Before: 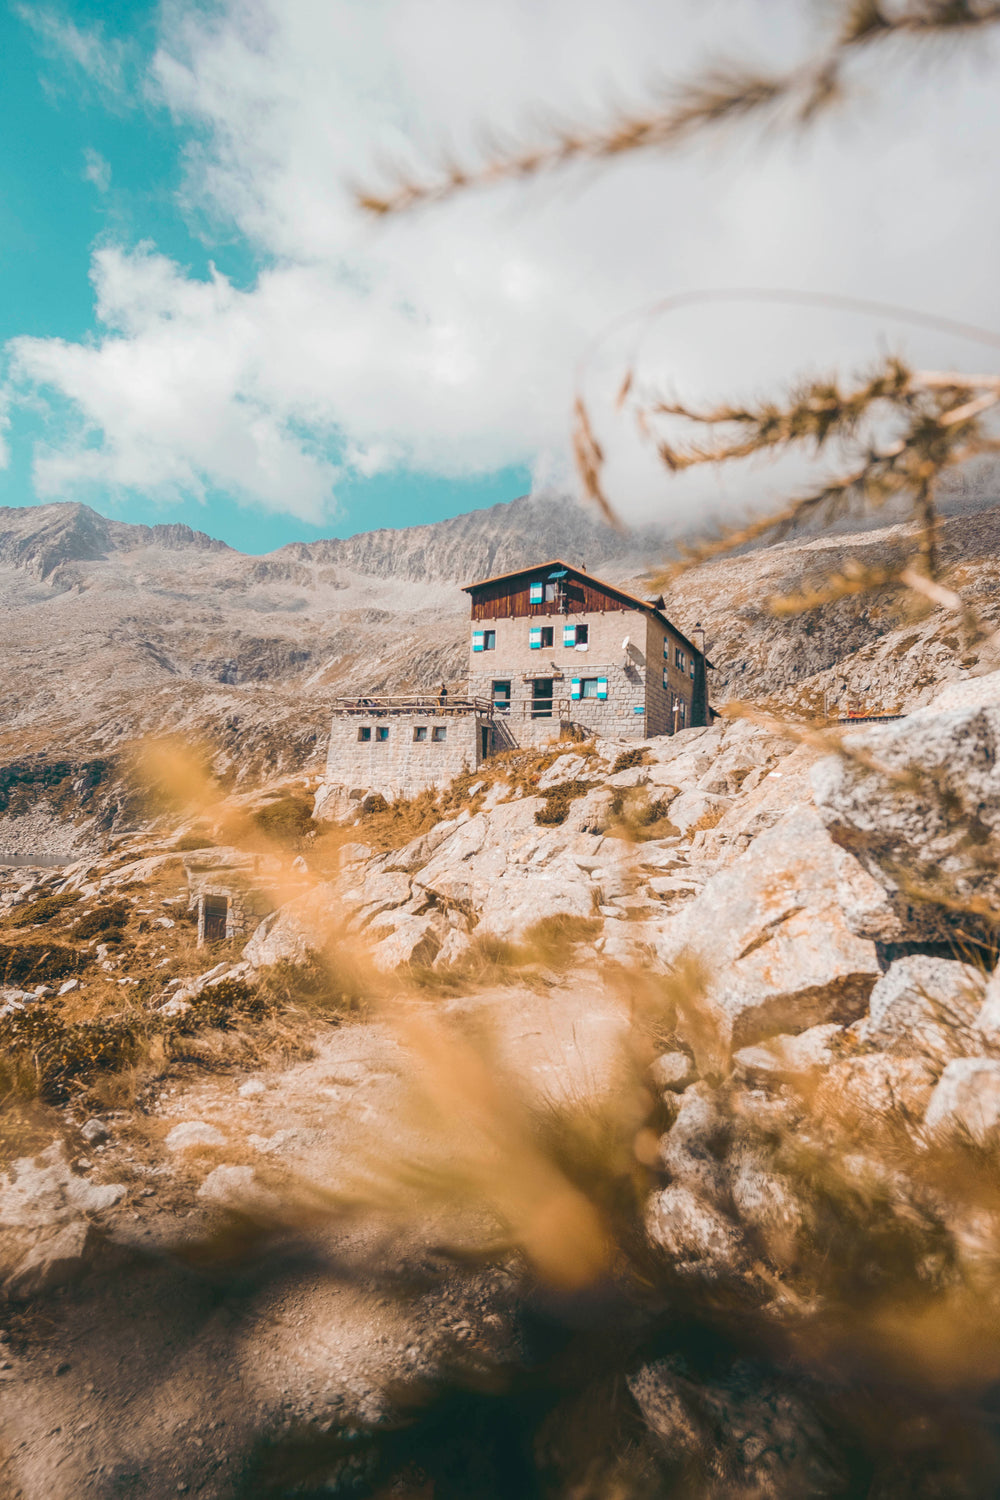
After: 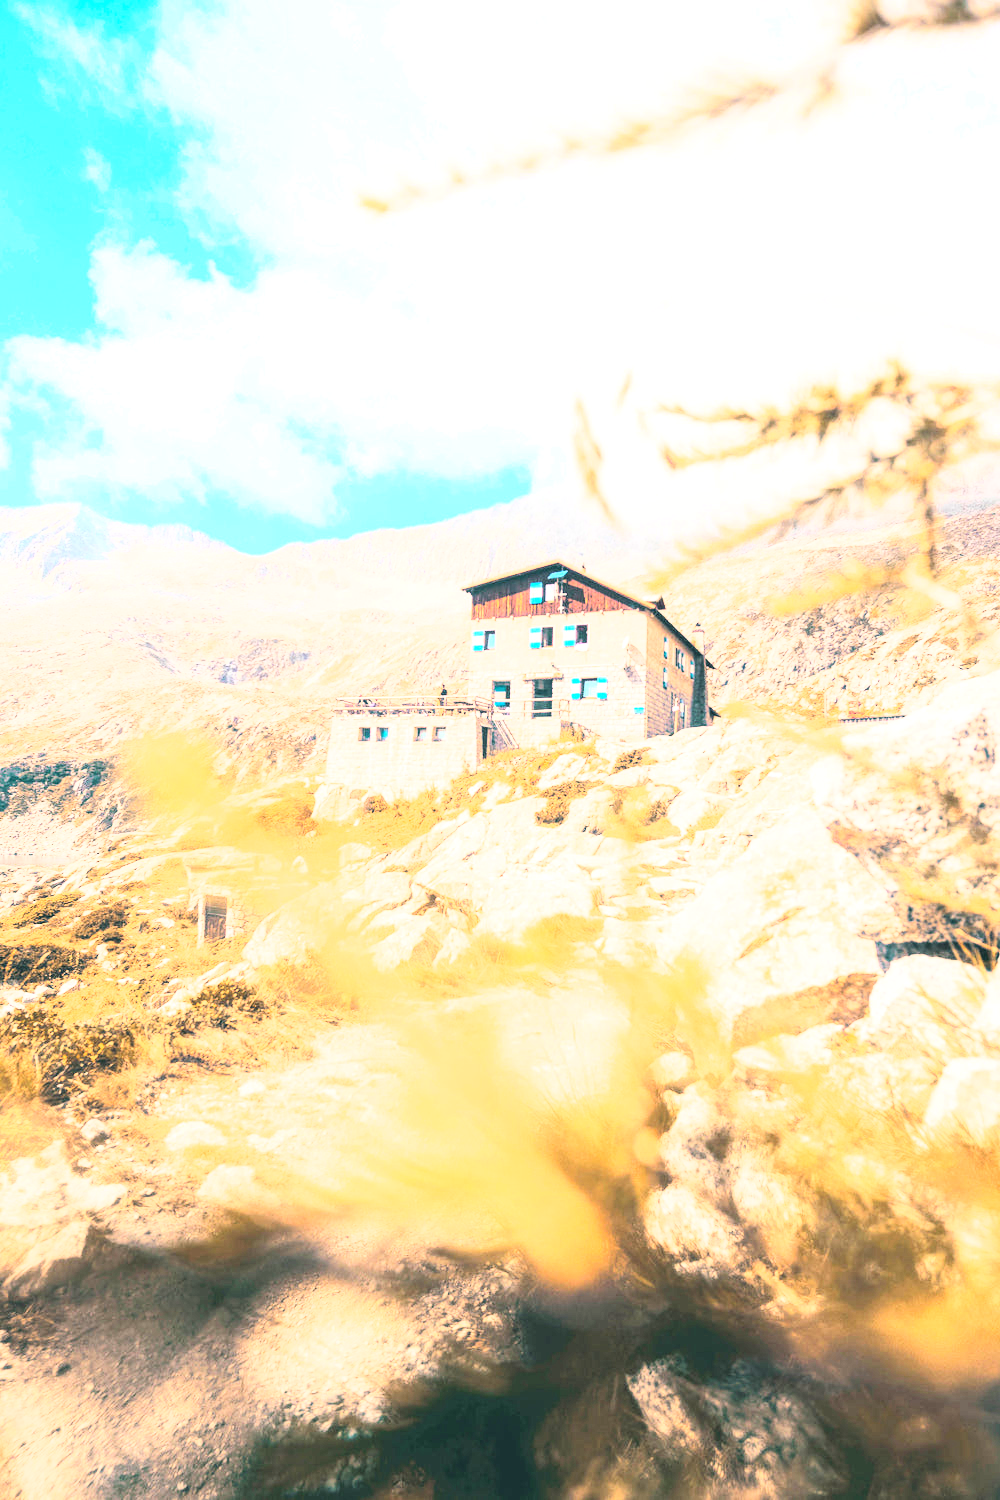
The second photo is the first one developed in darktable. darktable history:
base curve: curves: ch0 [(0, 0) (0.007, 0.004) (0.027, 0.03) (0.046, 0.07) (0.207, 0.54) (0.442, 0.872) (0.673, 0.972) (1, 1)]
exposure: black level correction 0, exposure 1.2 EV, compensate highlight preservation false
